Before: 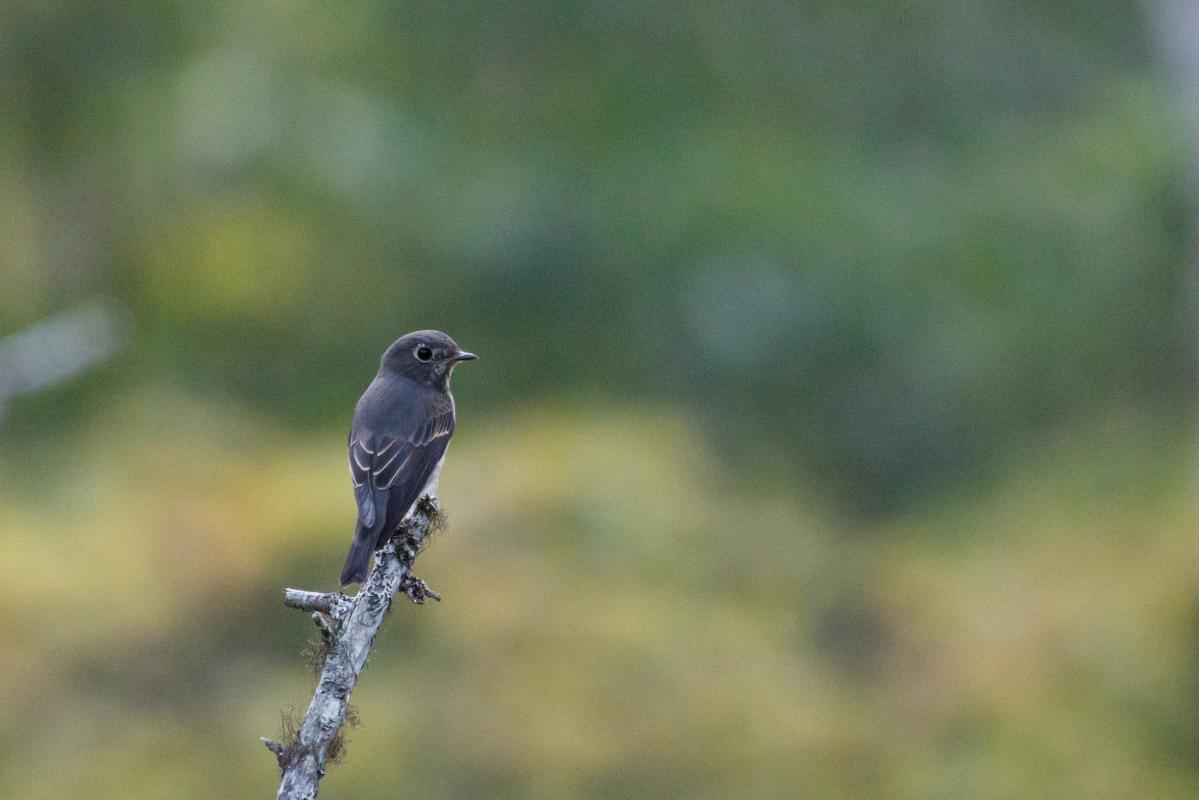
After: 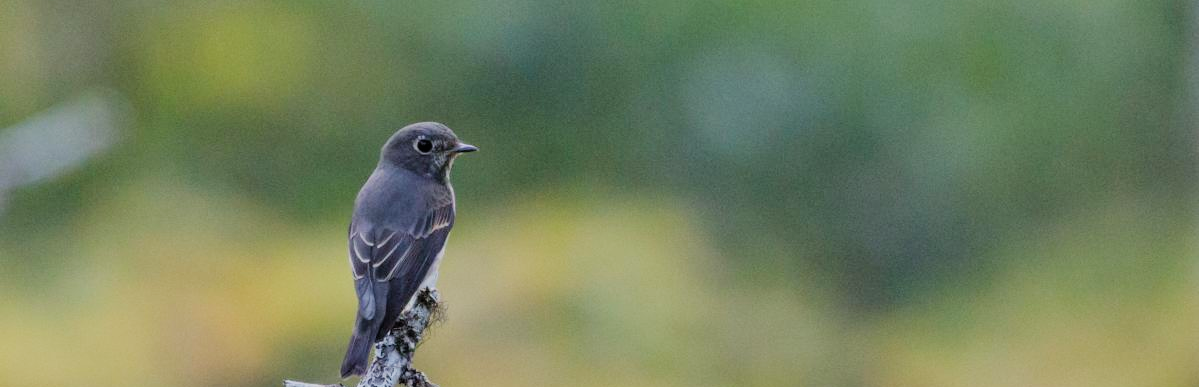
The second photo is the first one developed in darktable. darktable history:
filmic rgb: black relative exposure -7.65 EV, white relative exposure 4.56 EV, hardness 3.61
crop and rotate: top 26.056%, bottom 25.543%
contrast brightness saturation: contrast 0.07, brightness 0.08, saturation 0.18
